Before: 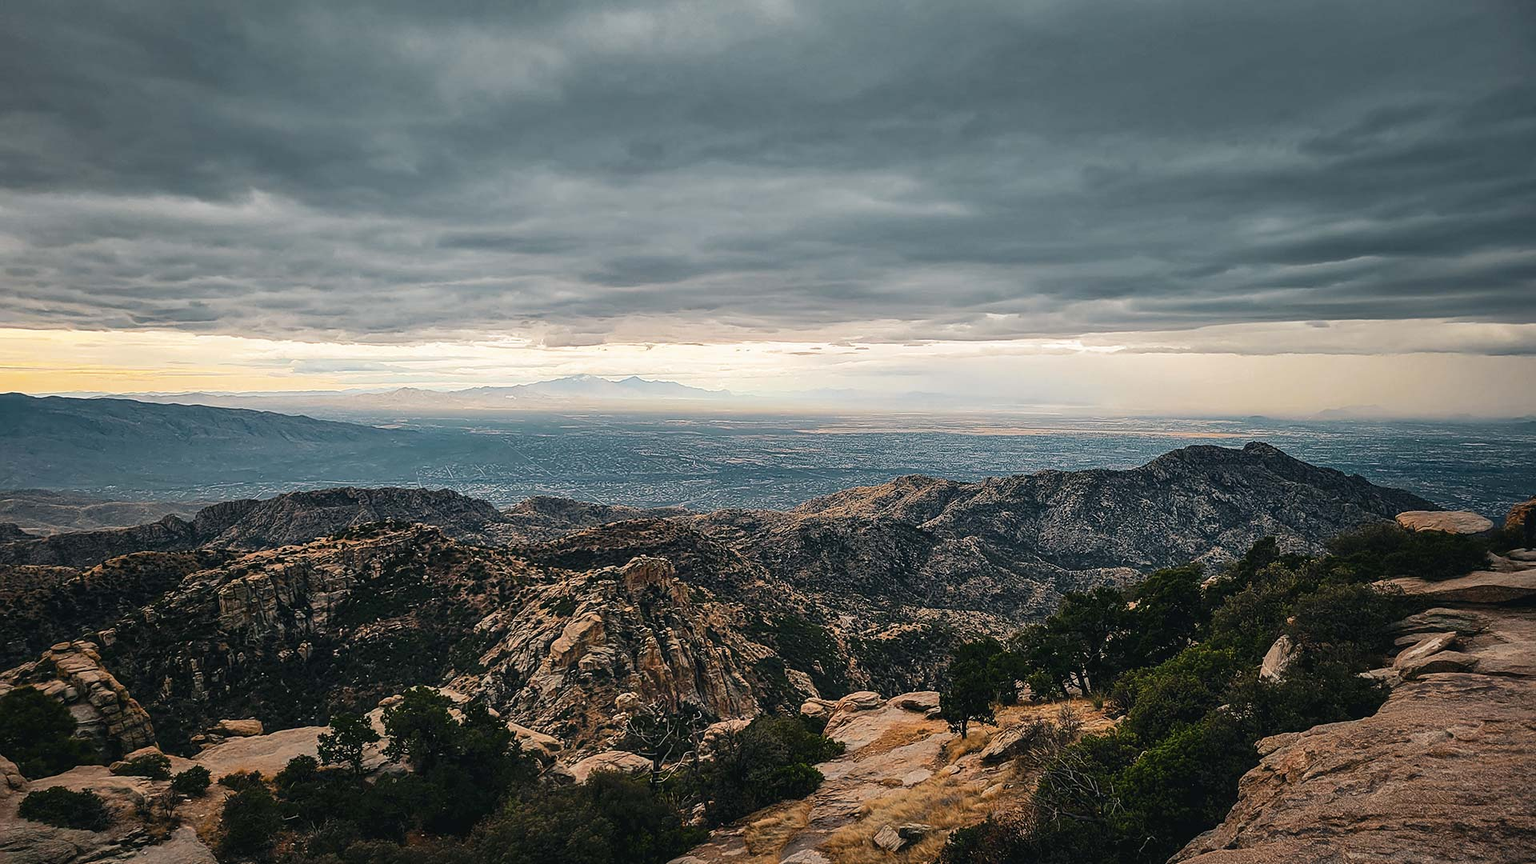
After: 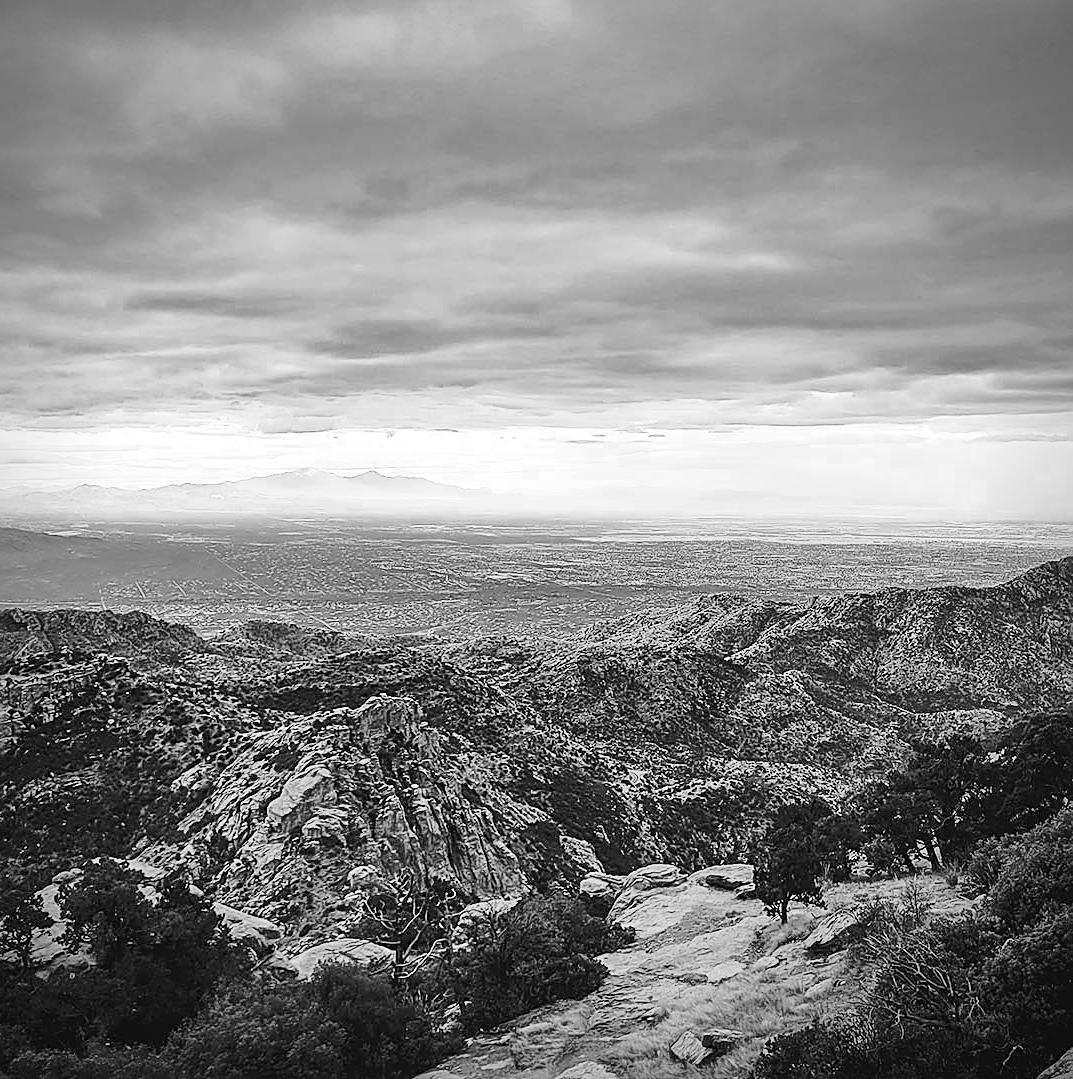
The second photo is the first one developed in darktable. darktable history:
crop: left 21.977%, right 22.134%, bottom 0.002%
base curve: curves: ch0 [(0, 0) (0.028, 0.03) (0.121, 0.232) (0.46, 0.748) (0.859, 0.968) (1, 1)]
sharpen: on, module defaults
shadows and highlights: on, module defaults
tone curve: curves: ch0 [(0, 0) (0.003, 0.003) (0.011, 0.014) (0.025, 0.031) (0.044, 0.055) (0.069, 0.086) (0.1, 0.124) (0.136, 0.168) (0.177, 0.22) (0.224, 0.278) (0.277, 0.344) (0.335, 0.426) (0.399, 0.515) (0.468, 0.597) (0.543, 0.672) (0.623, 0.746) (0.709, 0.815) (0.801, 0.881) (0.898, 0.939) (1, 1)], preserve colors none
color zones: curves: ch0 [(0.002, 0.593) (0.143, 0.417) (0.285, 0.541) (0.455, 0.289) (0.608, 0.327) (0.727, 0.283) (0.869, 0.571) (1, 0.603)]; ch1 [(0, 0) (0.143, 0) (0.286, 0) (0.429, 0) (0.571, 0) (0.714, 0) (0.857, 0)]
vignetting: fall-off radius 60.99%
